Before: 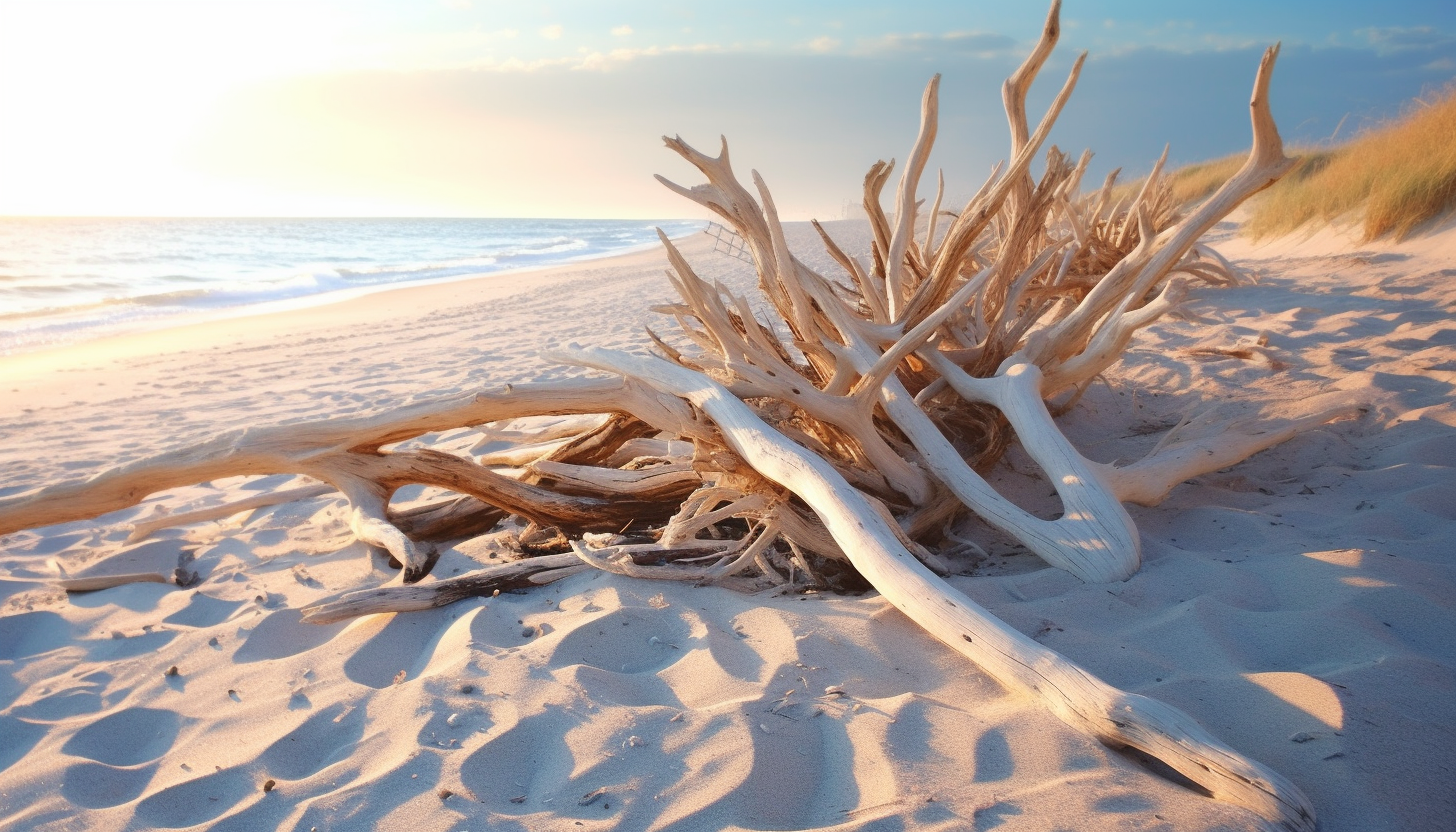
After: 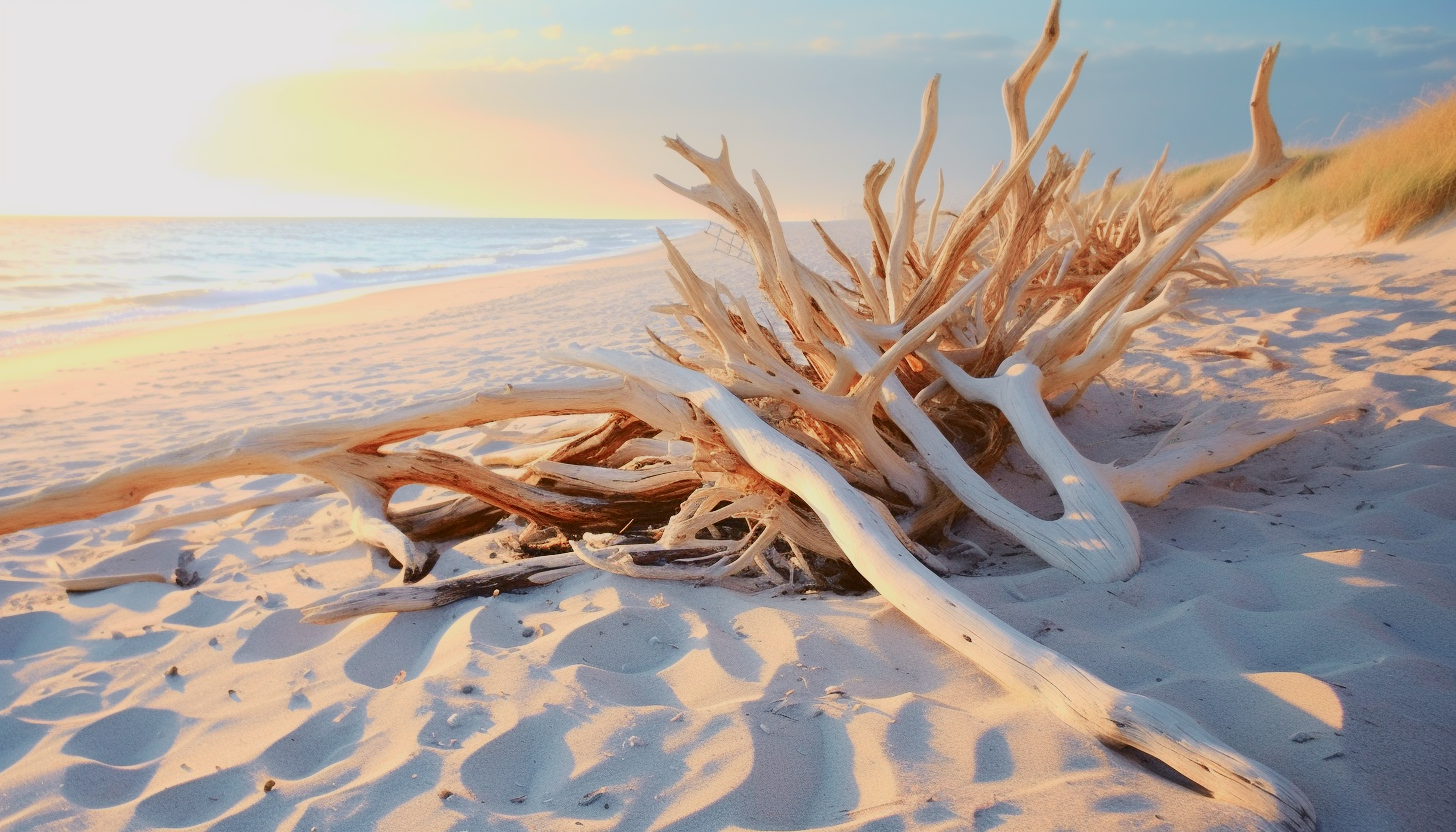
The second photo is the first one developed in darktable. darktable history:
exposure: exposure -0.04 EV, compensate highlight preservation false
base curve: curves: ch0 [(0, 0) (0.235, 0.266) (0.503, 0.496) (0.786, 0.72) (1, 1)], preserve colors none
tone curve: curves: ch0 [(0, 0) (0.091, 0.066) (0.184, 0.16) (0.491, 0.519) (0.748, 0.765) (1, 0.919)]; ch1 [(0, 0) (0.179, 0.173) (0.322, 0.32) (0.424, 0.424) (0.502, 0.504) (0.56, 0.575) (0.631, 0.675) (0.777, 0.806) (1, 1)]; ch2 [(0, 0) (0.434, 0.447) (0.497, 0.498) (0.539, 0.566) (0.676, 0.691) (1, 1)], color space Lab, independent channels, preserve colors none
